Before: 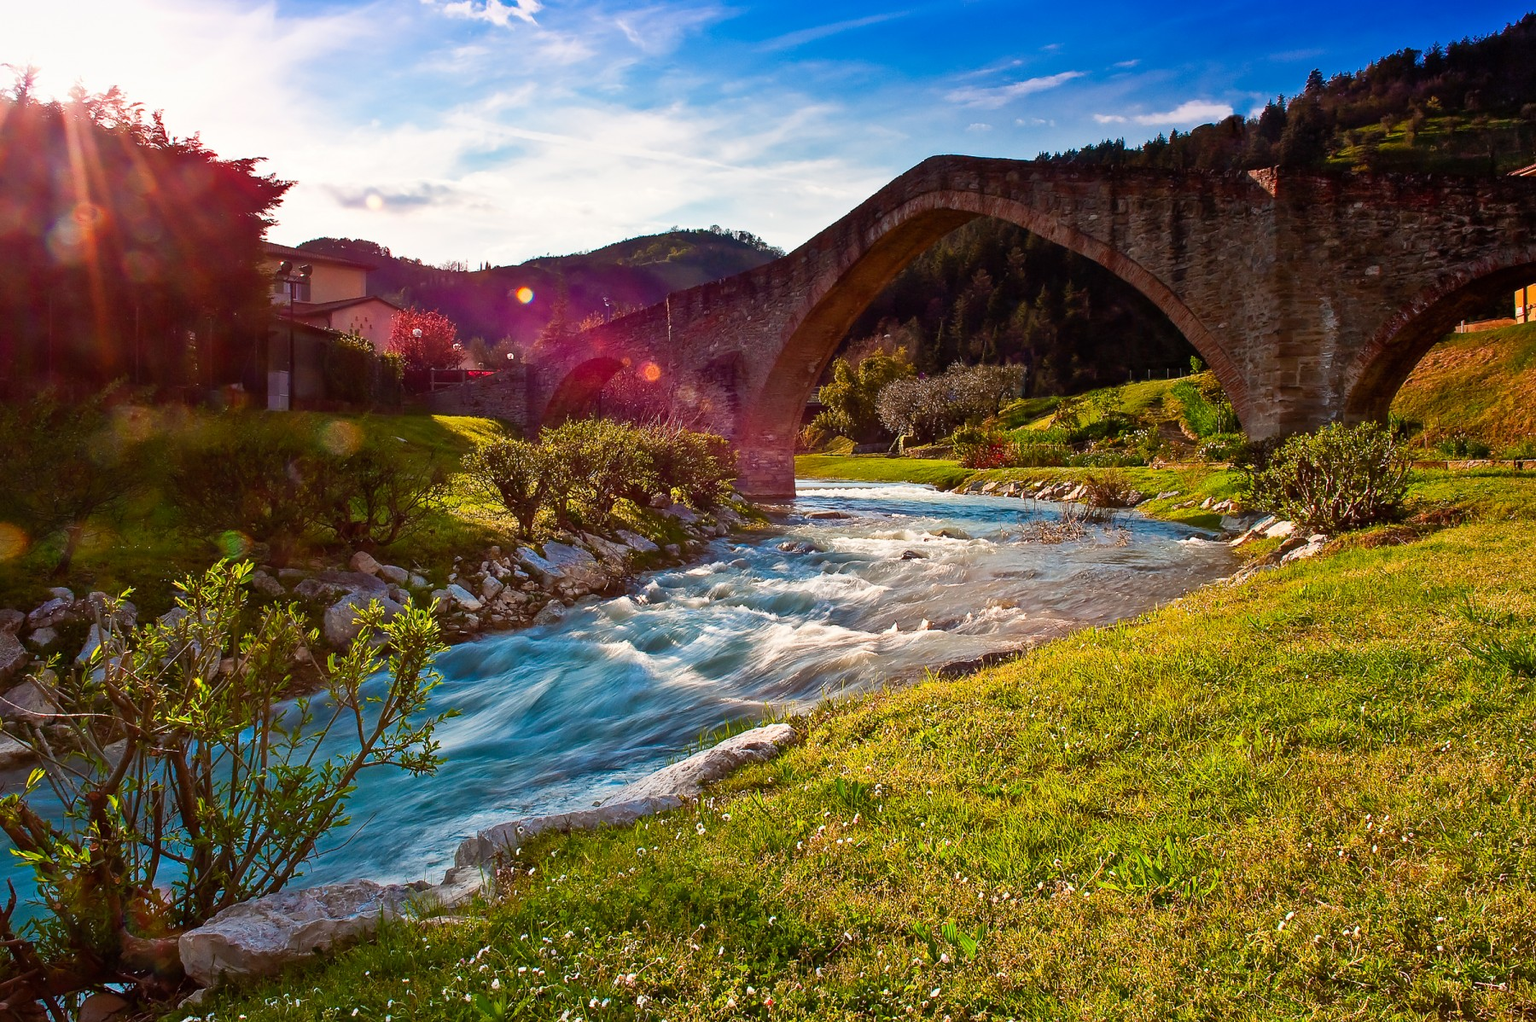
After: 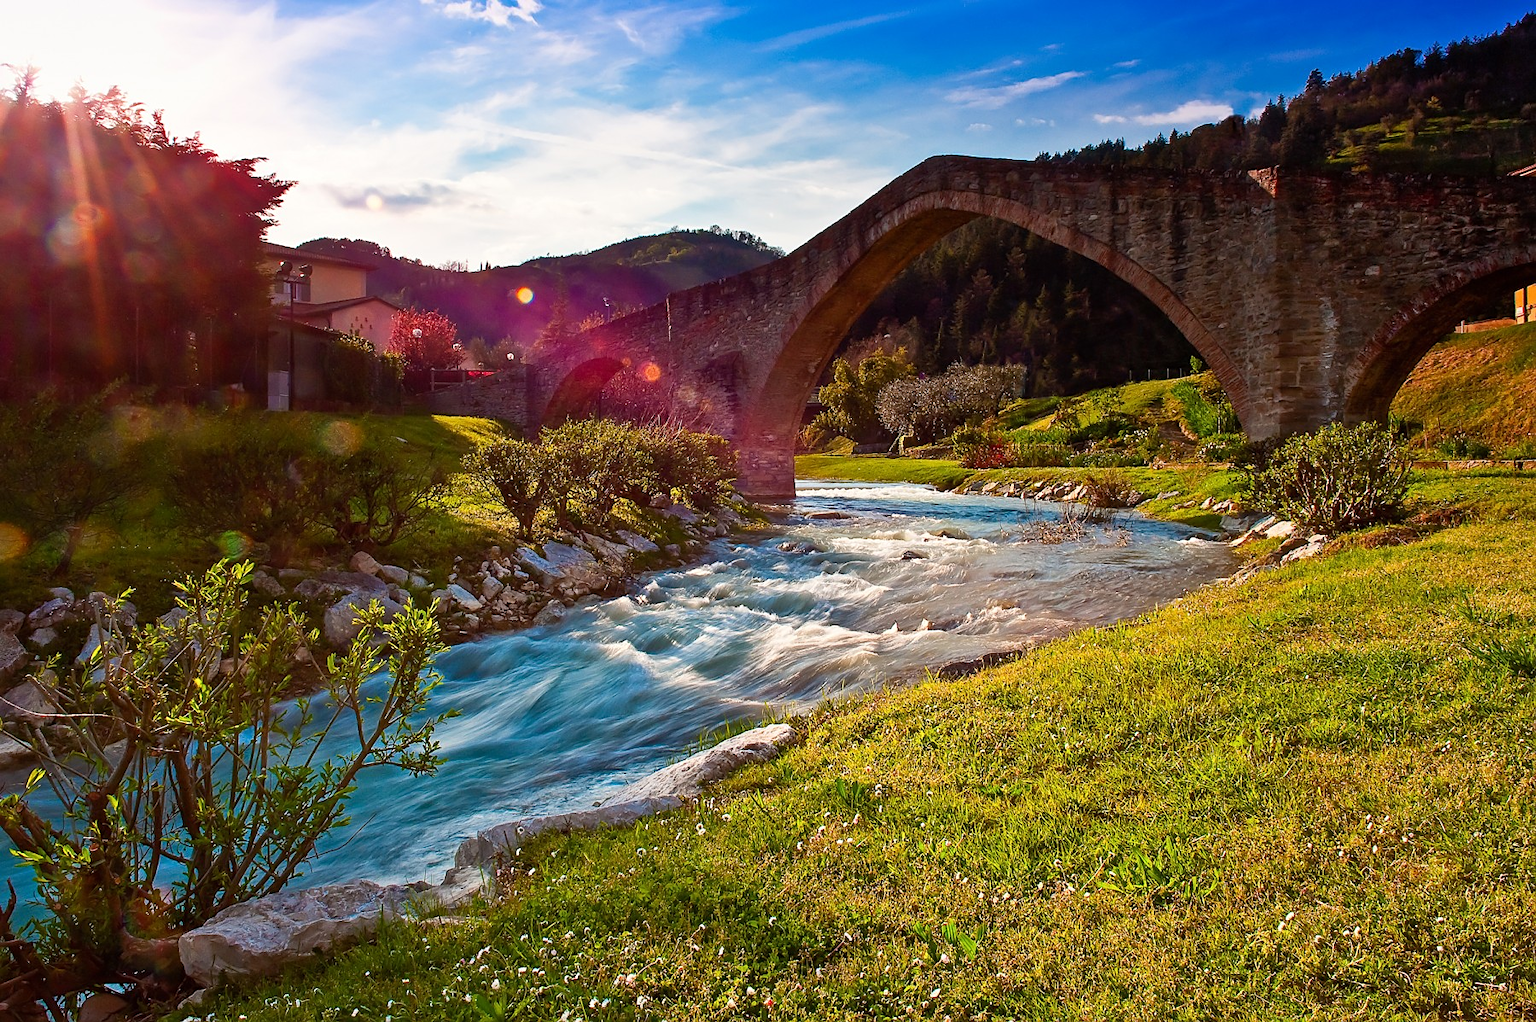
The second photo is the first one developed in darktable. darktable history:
sharpen: amount 0.218
